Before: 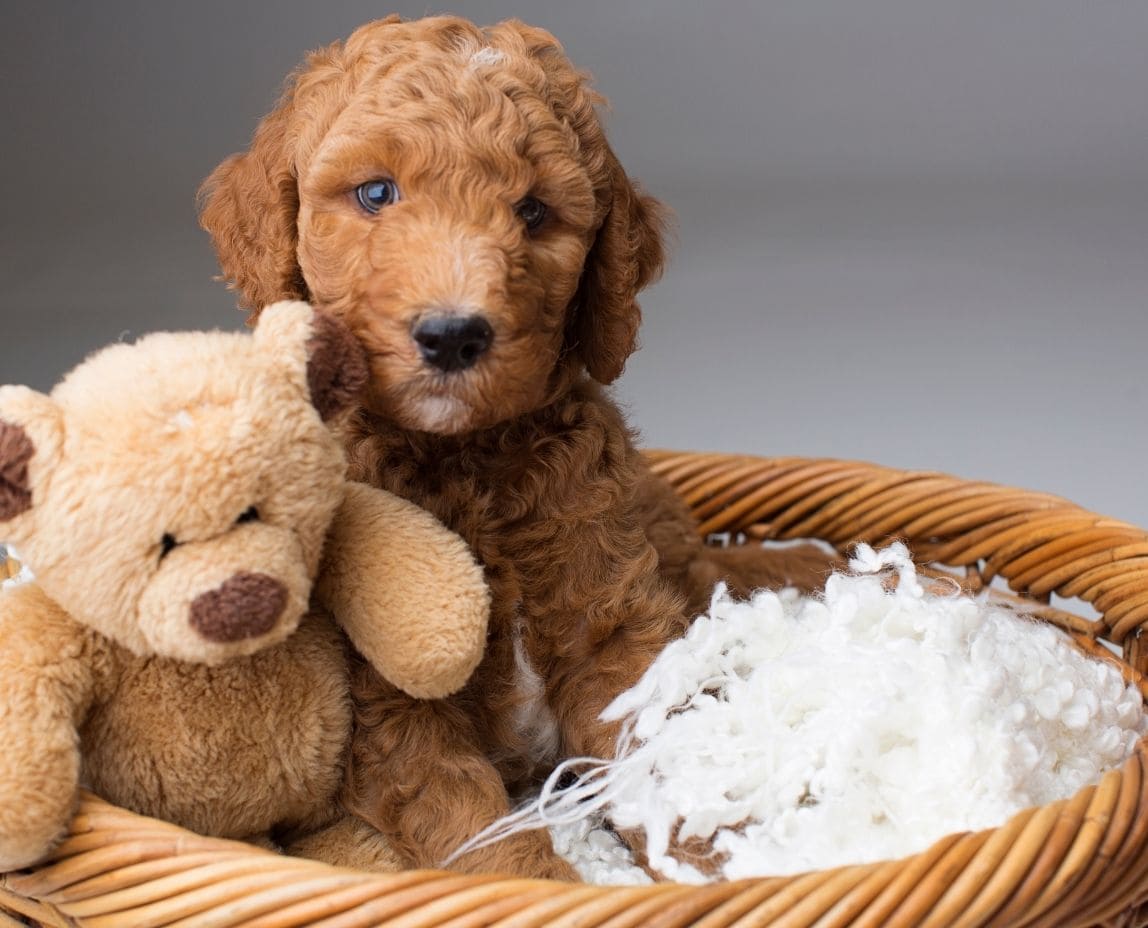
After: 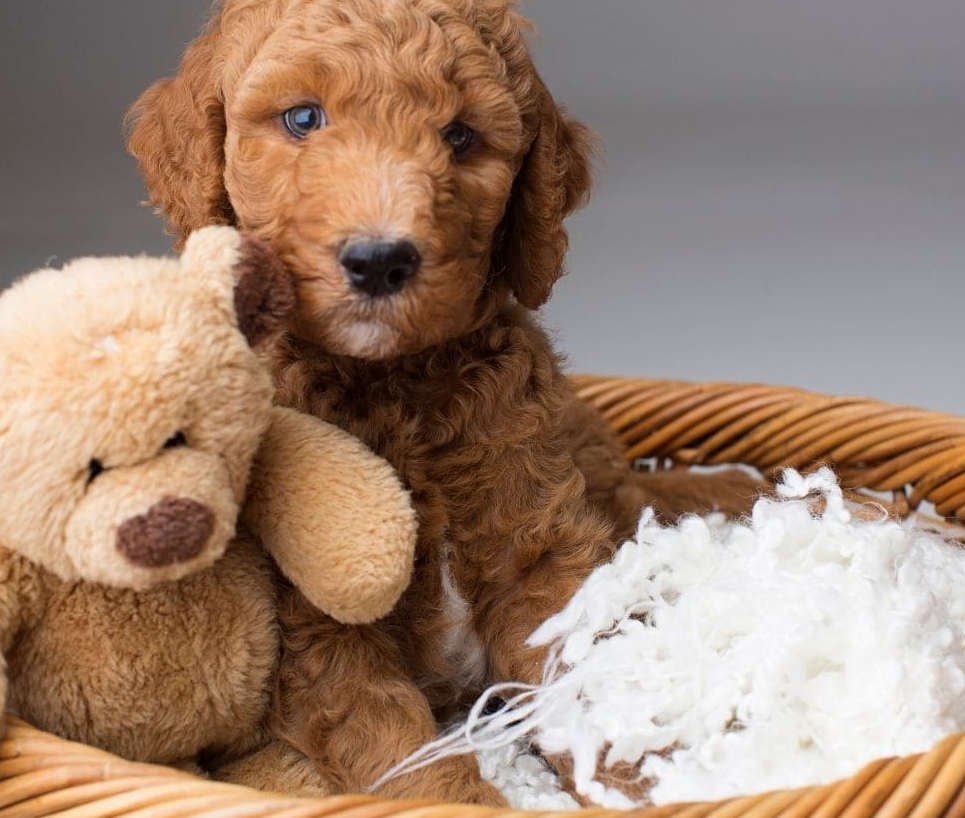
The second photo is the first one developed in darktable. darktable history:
crop: left 6.386%, top 8.125%, right 9.524%, bottom 3.667%
